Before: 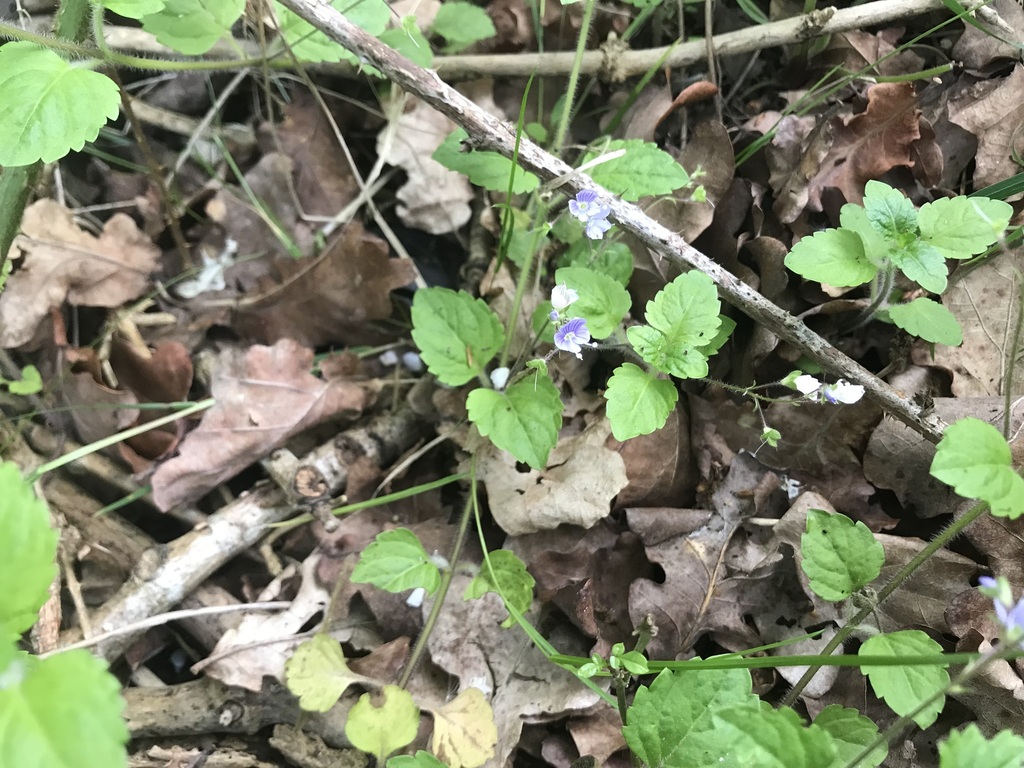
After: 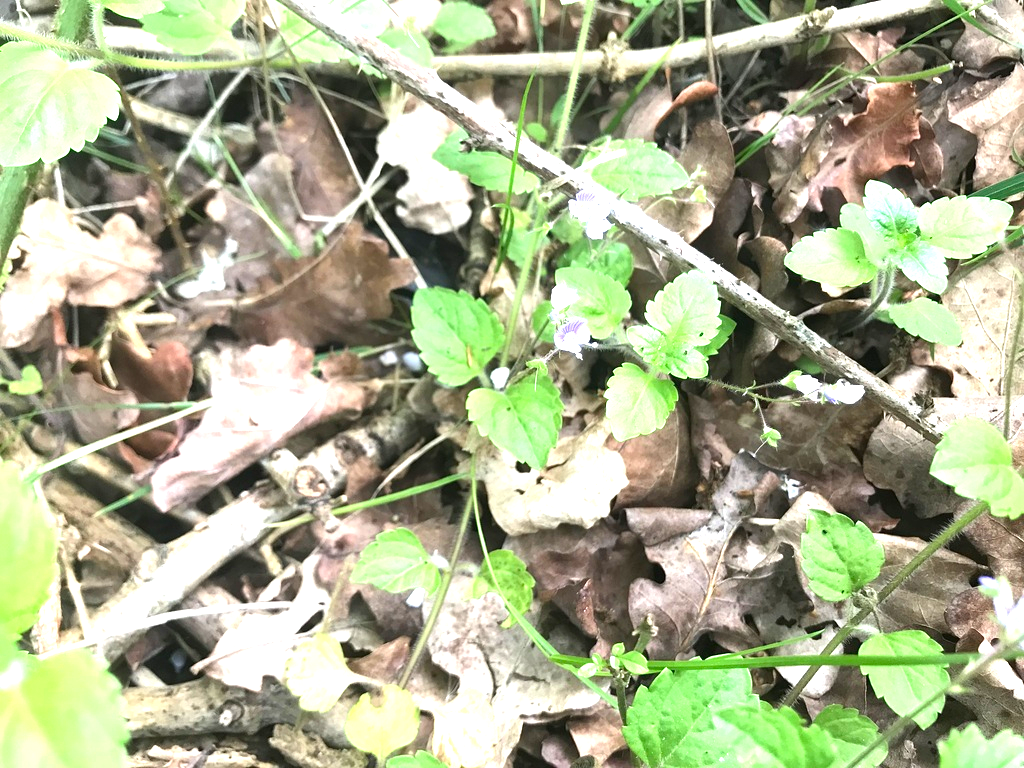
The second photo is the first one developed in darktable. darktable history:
exposure: exposure 1.217 EV, compensate exposure bias true, compensate highlight preservation false
